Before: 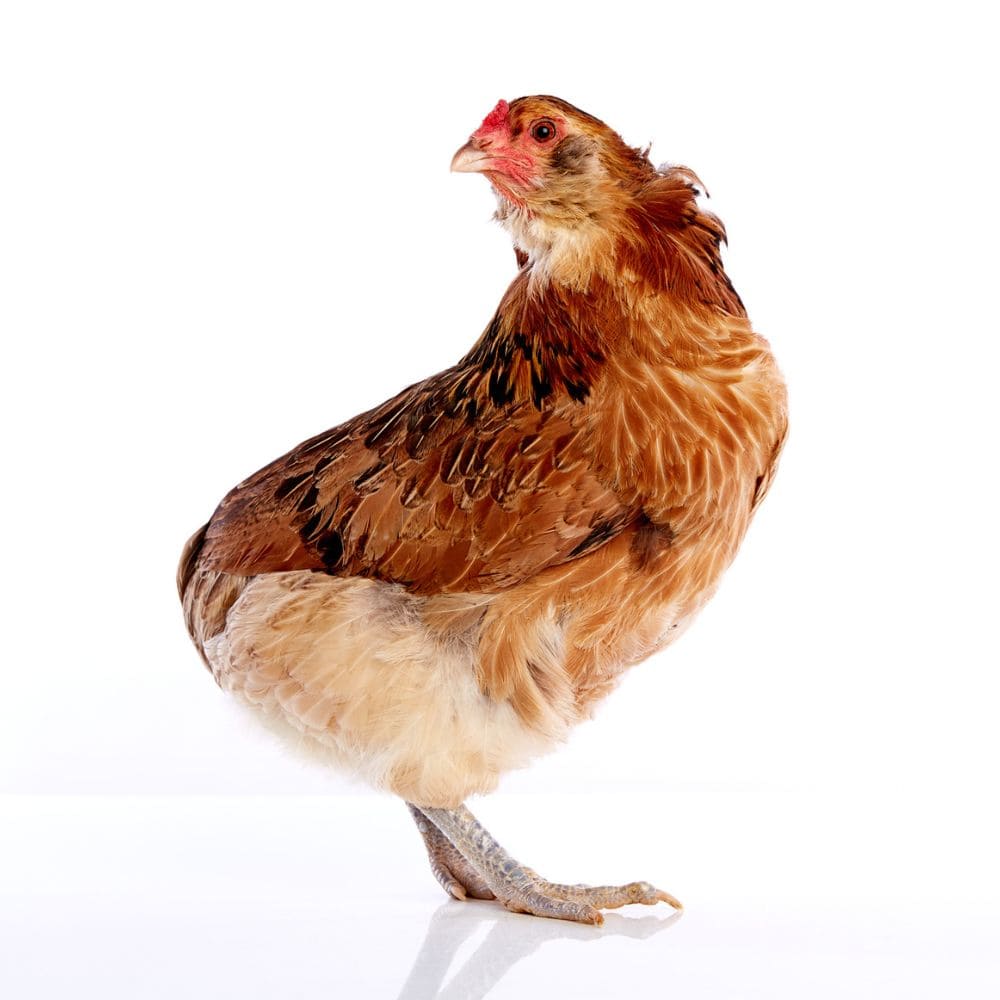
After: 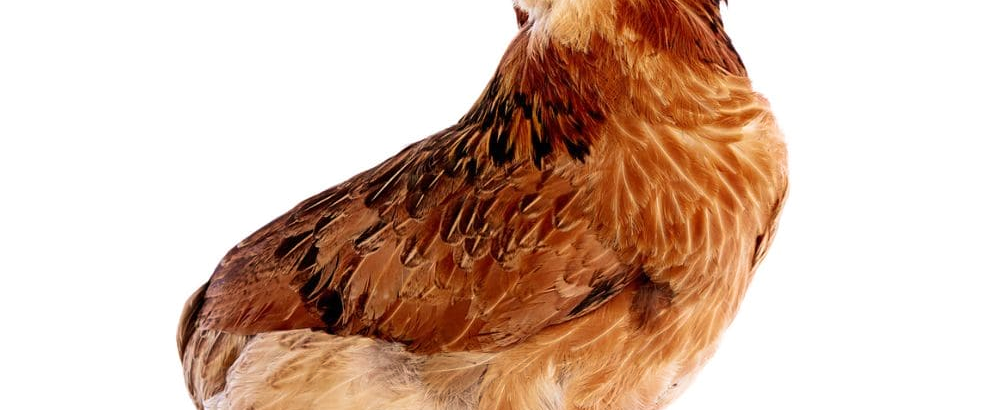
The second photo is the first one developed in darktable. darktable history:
velvia: strength 26.34%
exposure: exposure 0.014 EV, compensate exposure bias true, compensate highlight preservation false
crop and rotate: top 24.162%, bottom 34.773%
